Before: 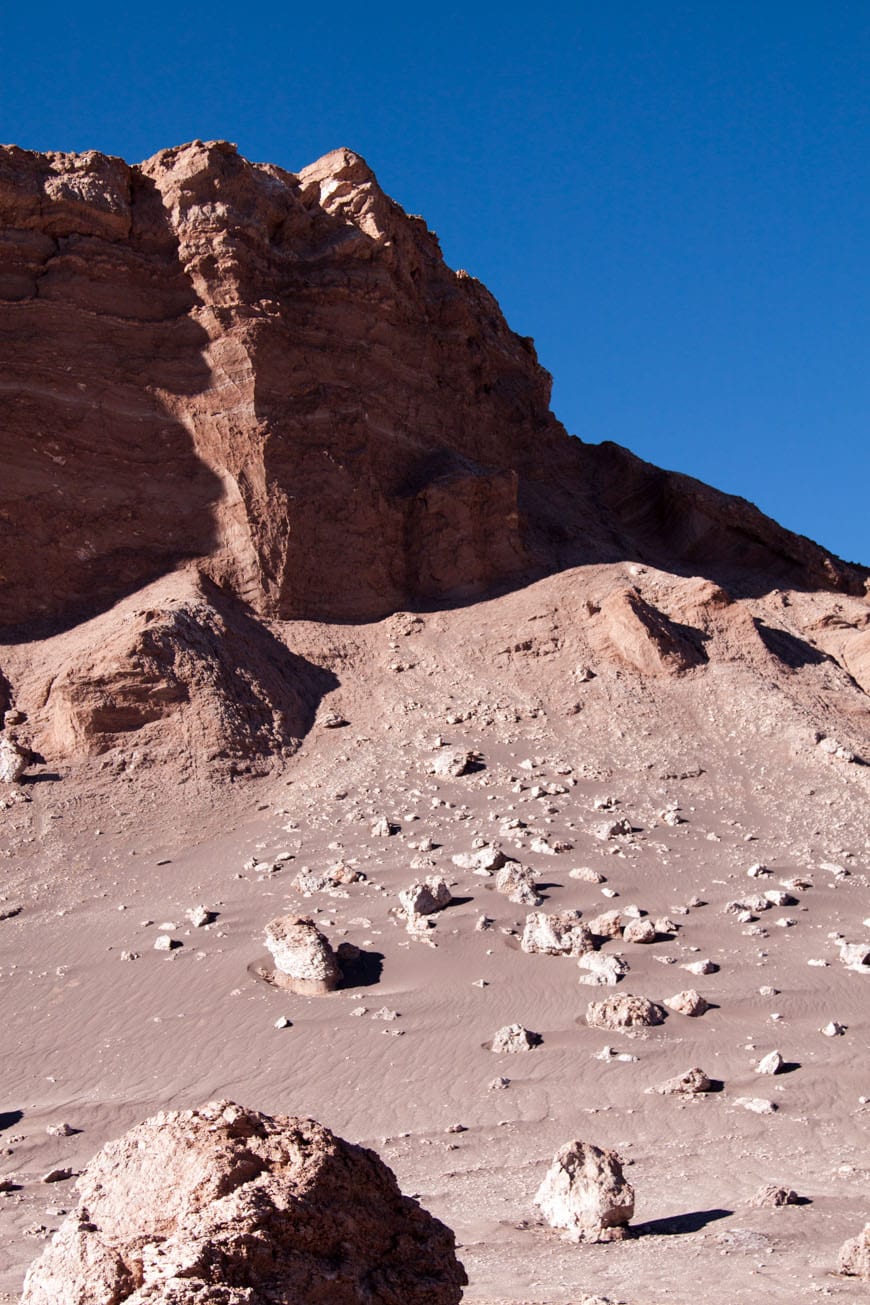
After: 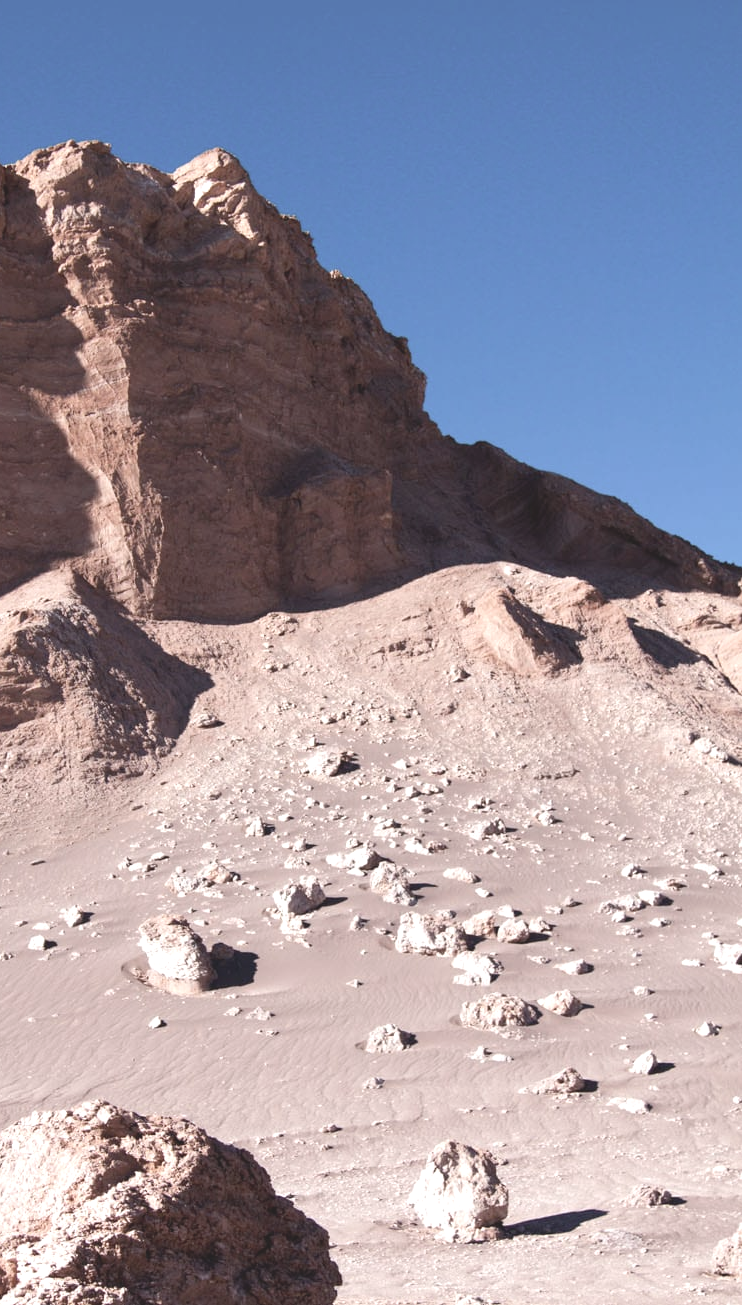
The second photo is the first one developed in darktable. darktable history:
exposure: black level correction 0, exposure 1.001 EV, compensate highlight preservation false
contrast brightness saturation: contrast -0.258, saturation -0.422
crop and rotate: left 14.64%
